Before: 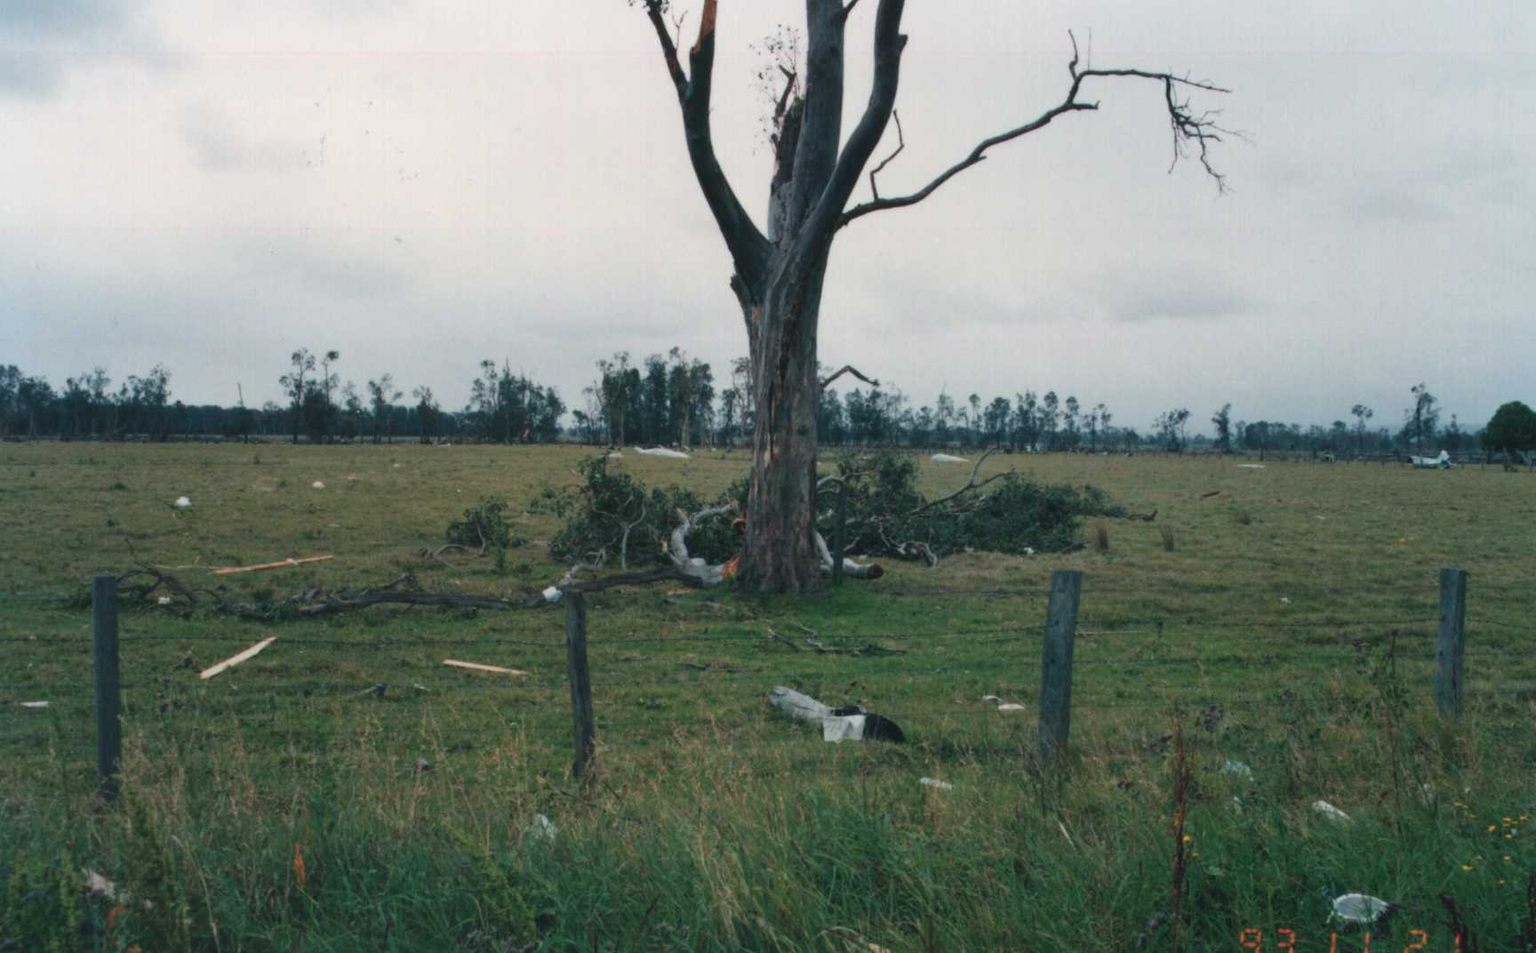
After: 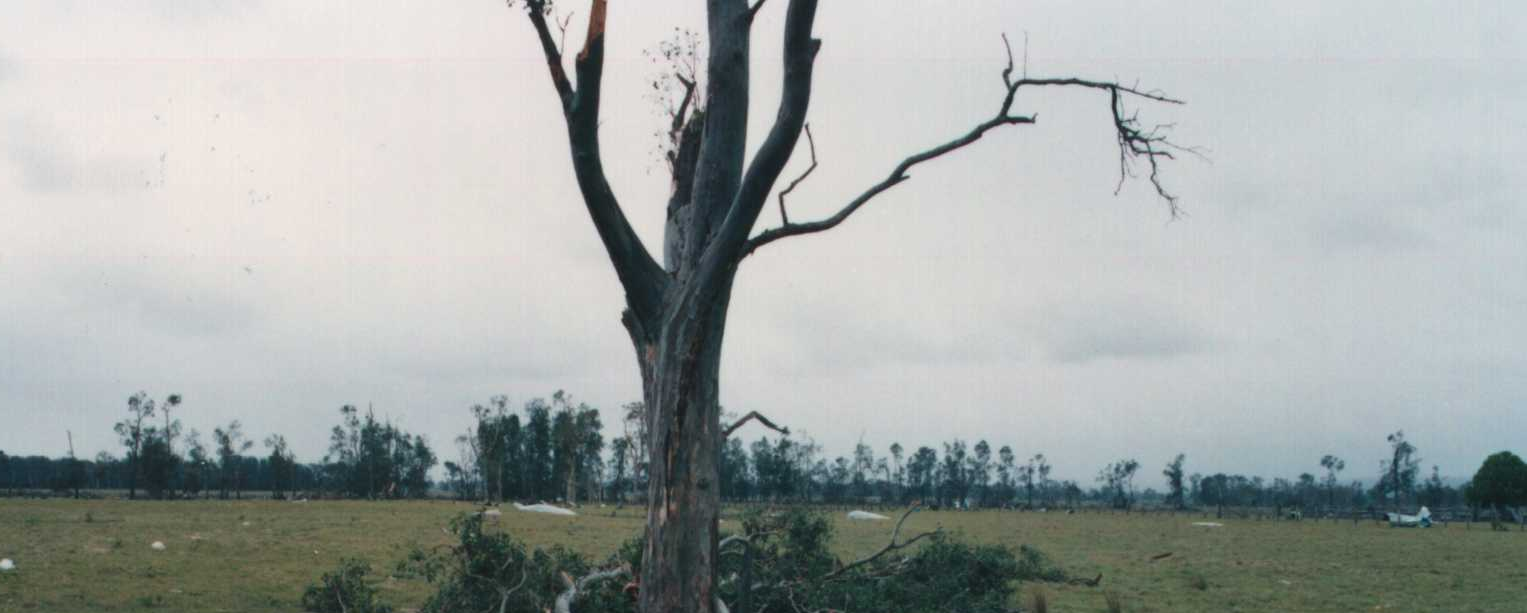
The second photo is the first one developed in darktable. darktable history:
crop and rotate: left 11.576%, bottom 42.75%
